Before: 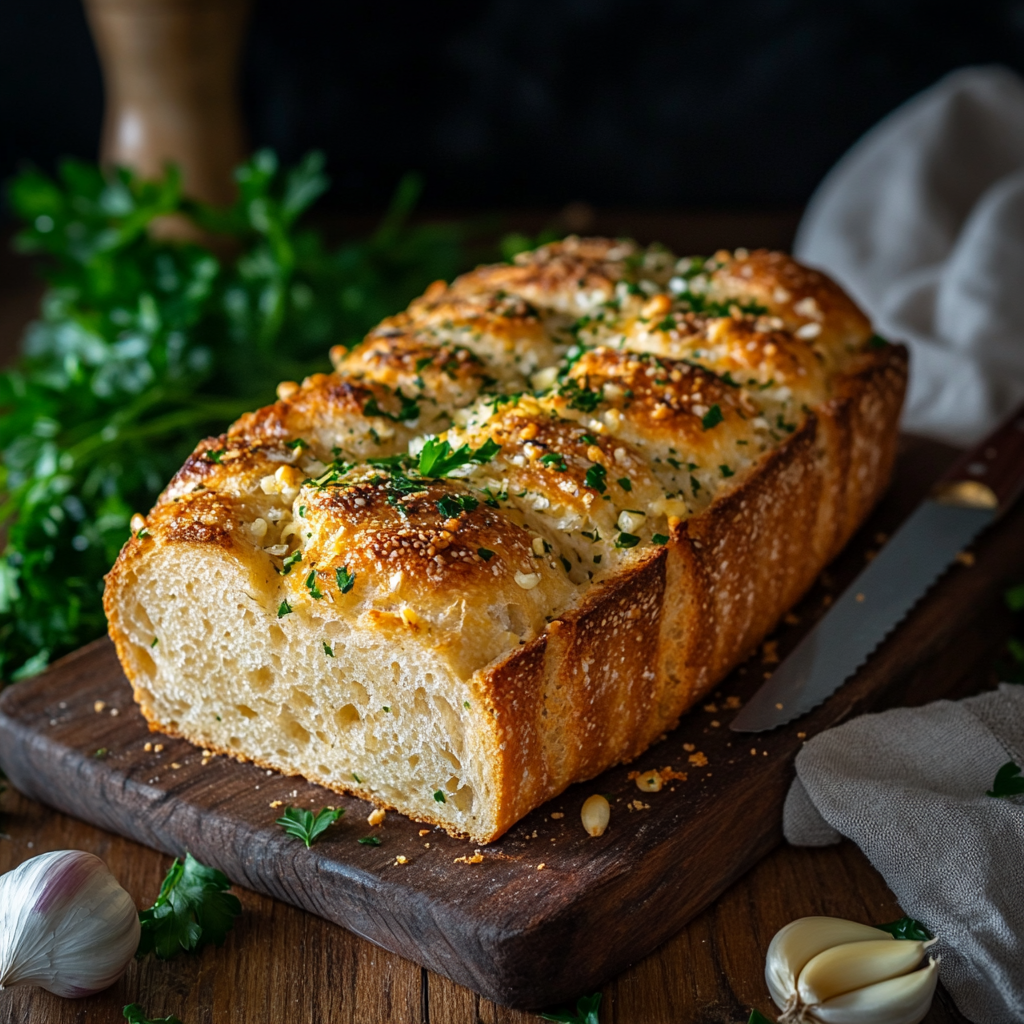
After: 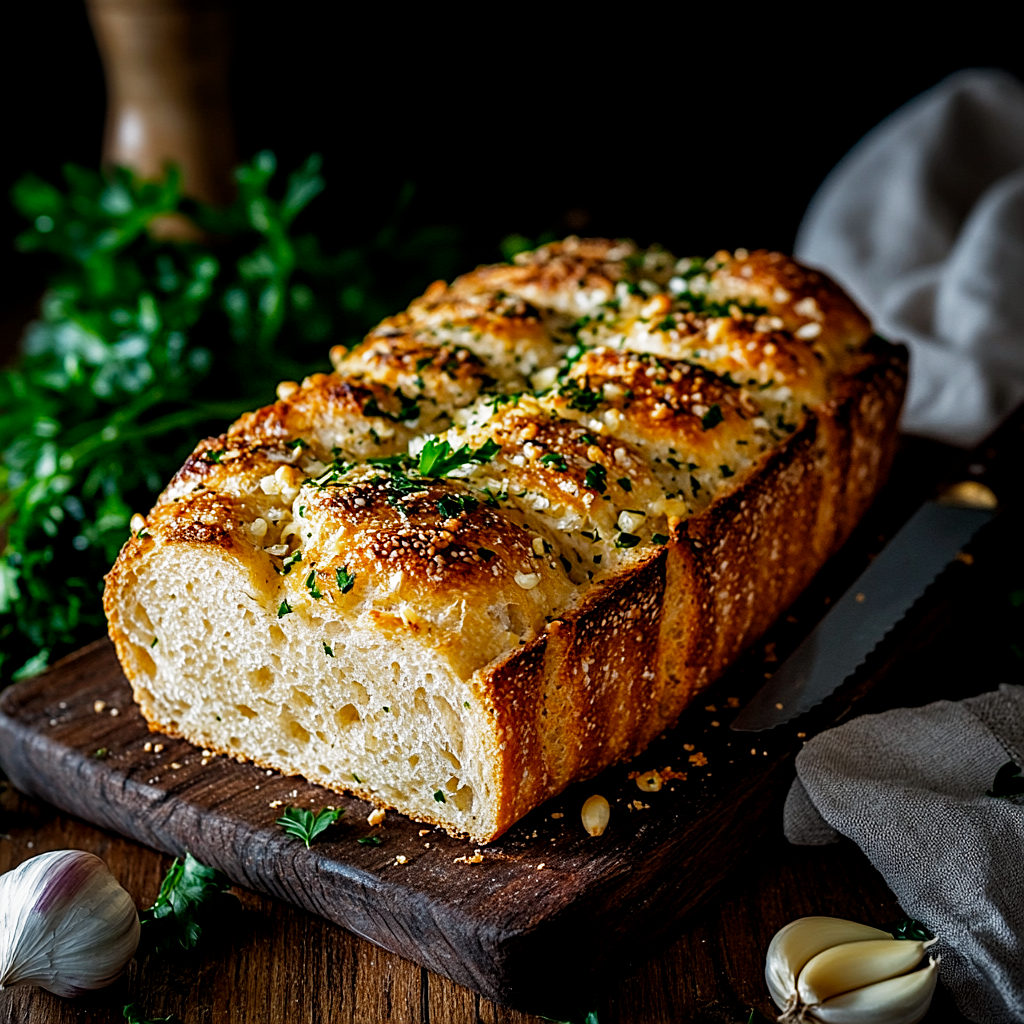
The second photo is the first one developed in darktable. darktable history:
filmic rgb: black relative exposure -8.09 EV, white relative exposure 3 EV, hardness 5.32, contrast 1.251, preserve chrominance no, color science v4 (2020), contrast in shadows soft
local contrast: highlights 104%, shadows 100%, detail 120%, midtone range 0.2
sharpen: on, module defaults
